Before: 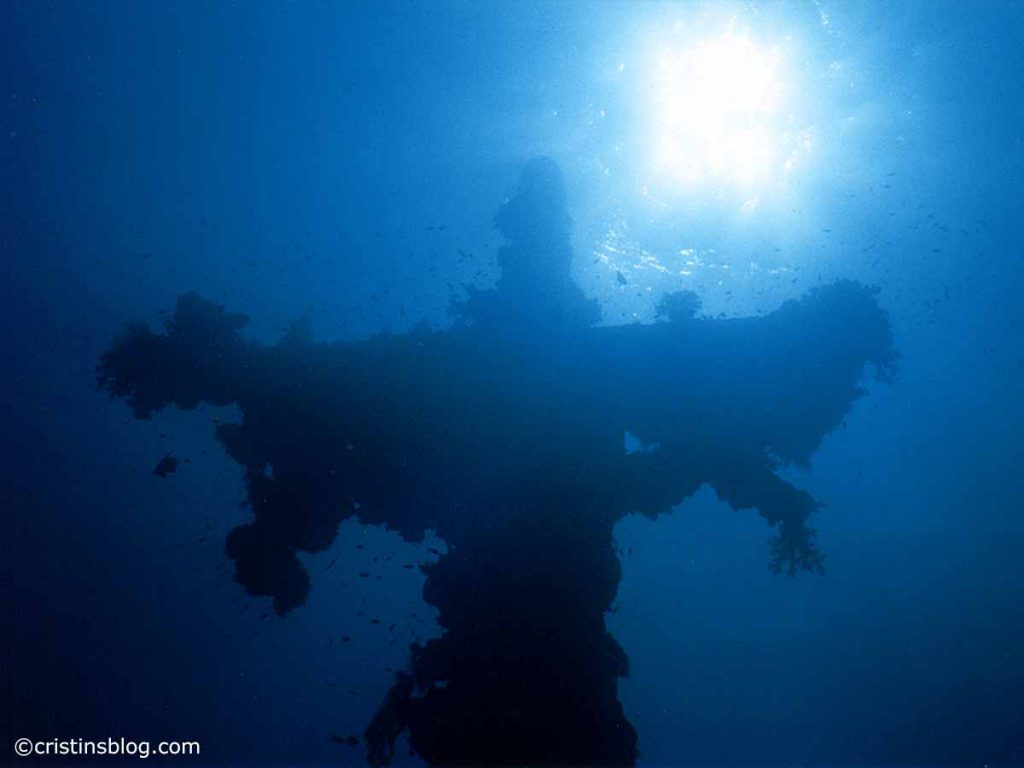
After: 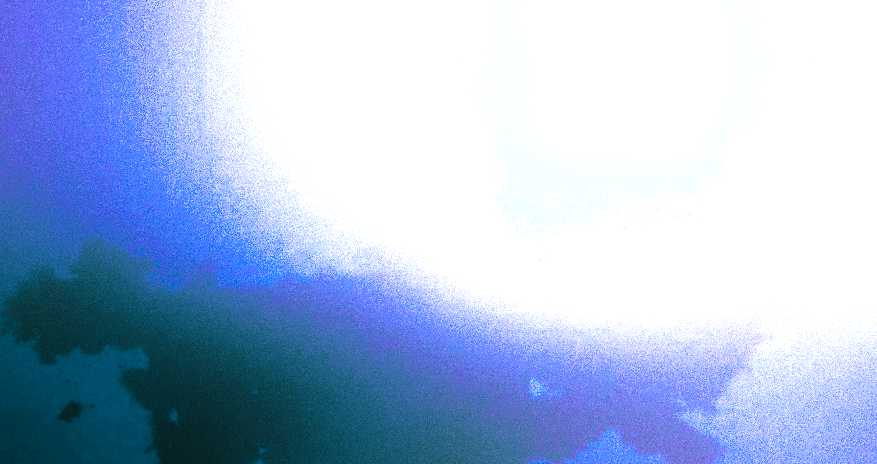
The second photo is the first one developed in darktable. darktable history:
color balance rgb: shadows lift › chroma 1%, shadows lift › hue 217.2°, power › hue 310.8°, highlights gain › chroma 1%, highlights gain › hue 54°, global offset › luminance 0.5%, global offset › hue 171.6°, perceptual saturation grading › global saturation 14.09%, perceptual saturation grading › highlights -25%, perceptual saturation grading › shadows 30%, perceptual brilliance grading › highlights 13.42%, perceptual brilliance grading › mid-tones 8.05%, perceptual brilliance grading › shadows -17.45%, global vibrance 25%
crop and rotate: left 9.345%, top 7.22%, right 4.982%, bottom 32.331%
filmic rgb: black relative exposure -8.7 EV, white relative exposure 2.7 EV, threshold 3 EV, target black luminance 0%, hardness 6.25, latitude 76.53%, contrast 1.326, shadows ↔ highlights balance -0.349%, preserve chrominance no, color science v4 (2020), enable highlight reconstruction true
white balance: emerald 1
color calibration: x 0.37, y 0.382, temperature 4313.32 K
split-toning: shadows › hue 186.43°, highlights › hue 49.29°, compress 30.29%
grain: coarseness 0.09 ISO, strength 40%
bloom: size 25%, threshold 5%, strength 90%
